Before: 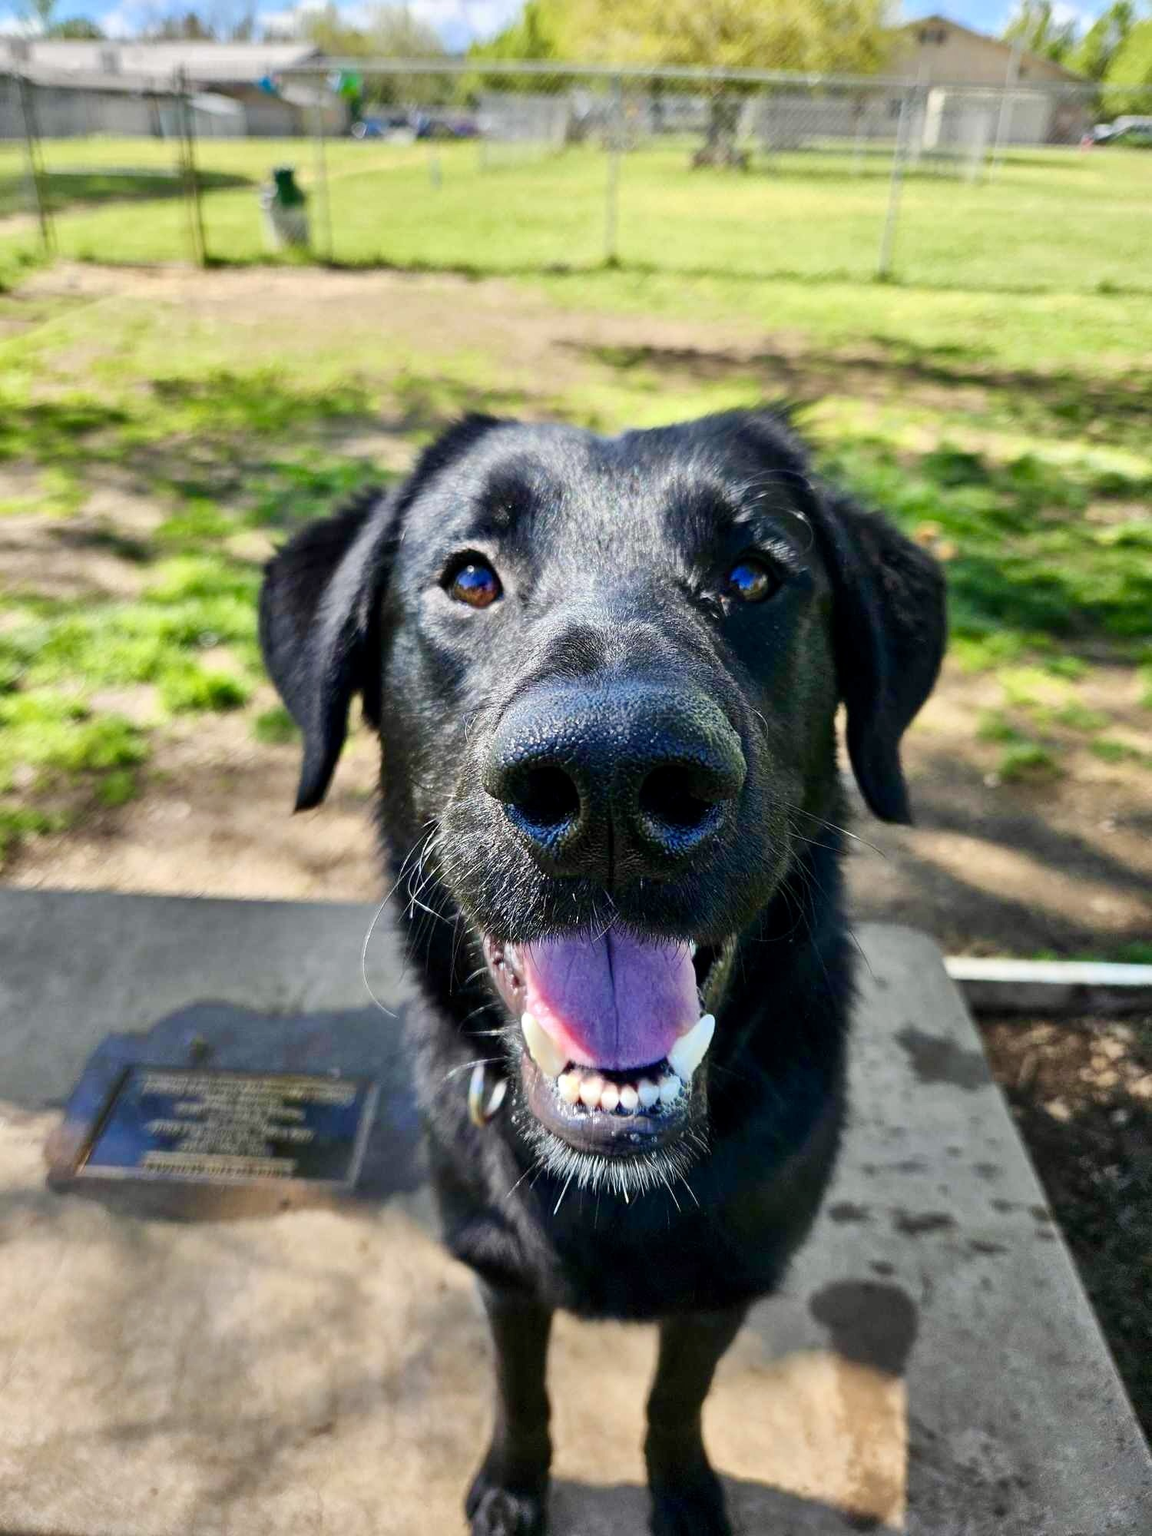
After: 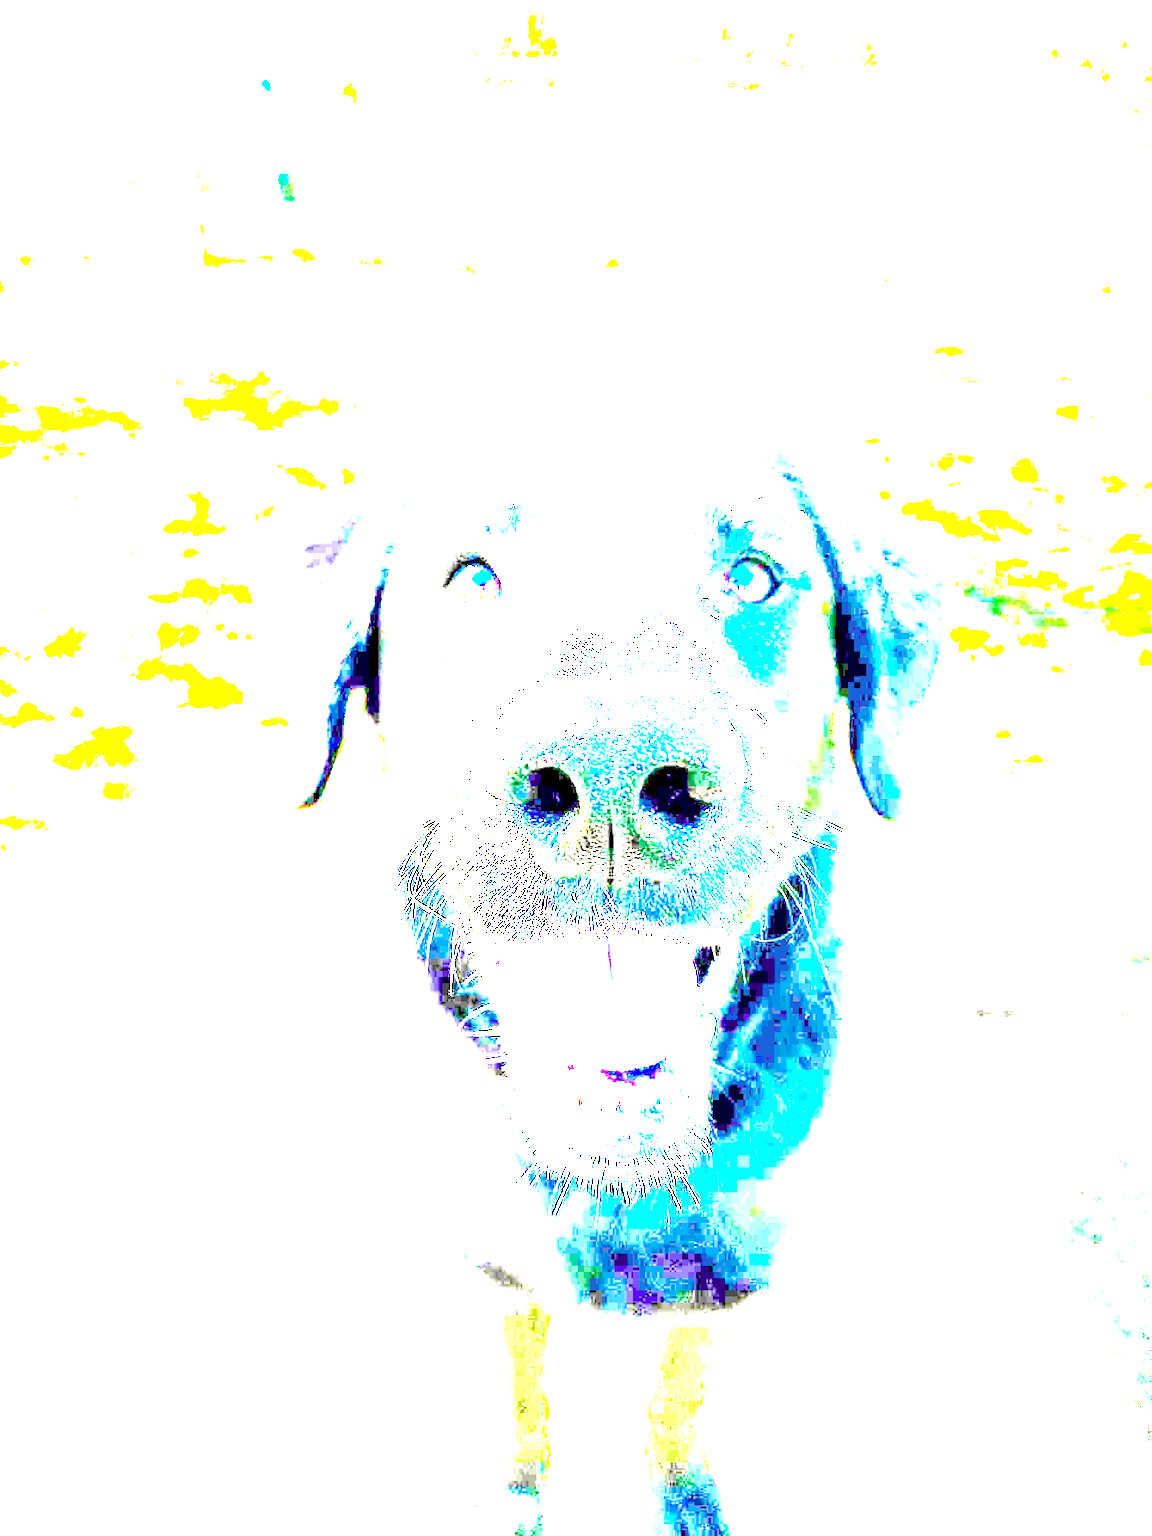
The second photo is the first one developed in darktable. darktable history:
color balance rgb: perceptual saturation grading › global saturation 40.07%, perceptual saturation grading › highlights -24.851%, perceptual saturation grading › mid-tones 34.321%, perceptual saturation grading › shadows 34.98%
exposure: exposure 7.988 EV, compensate exposure bias true, compensate highlight preservation false
